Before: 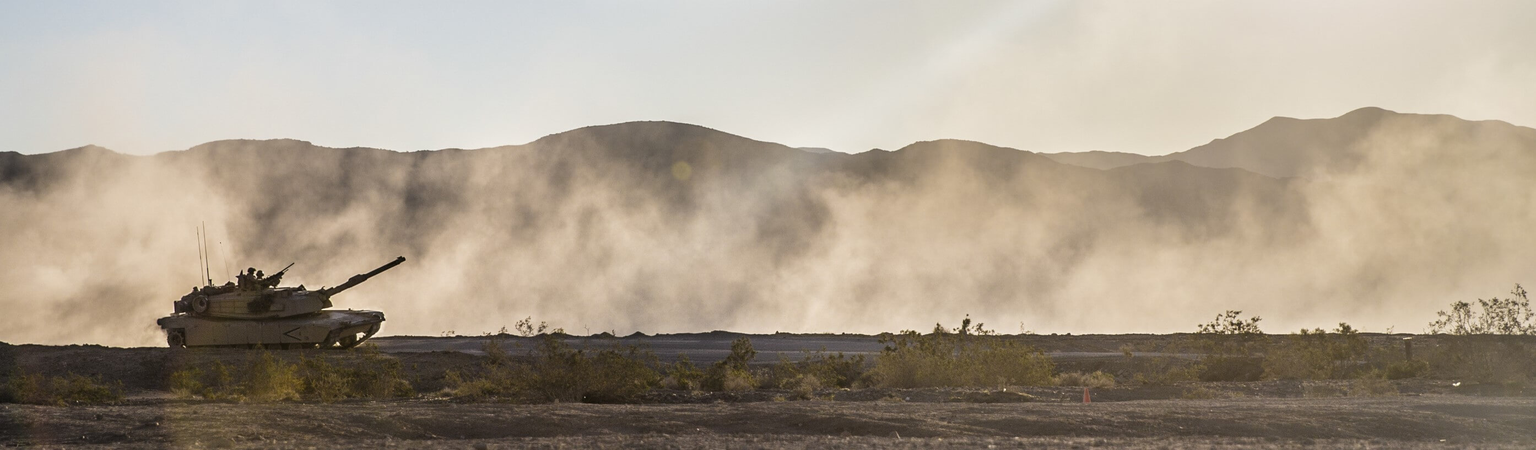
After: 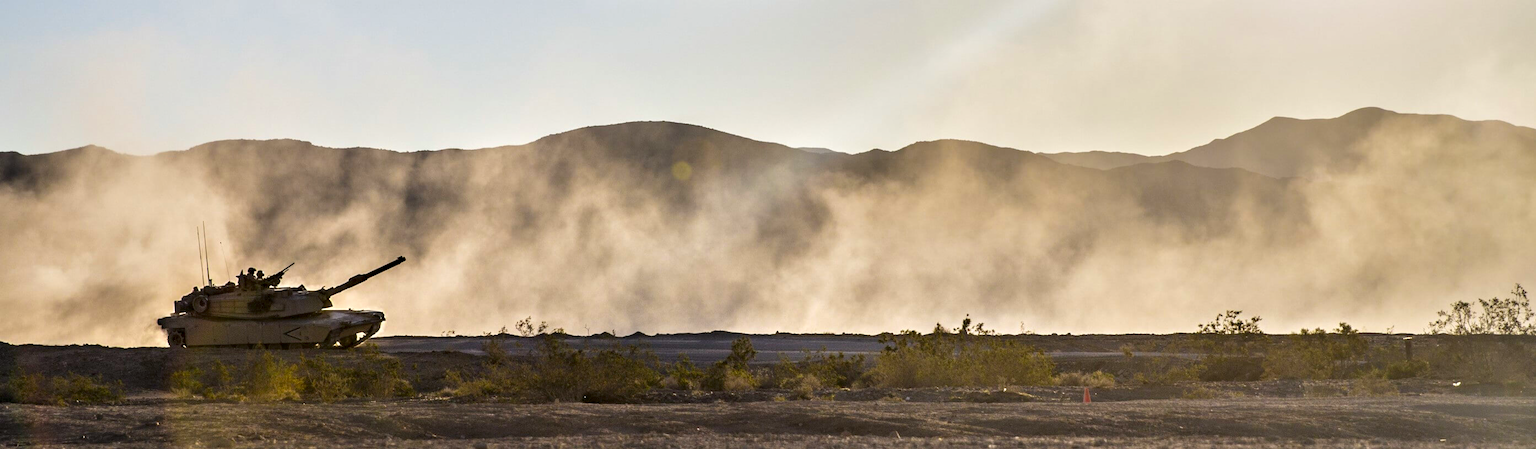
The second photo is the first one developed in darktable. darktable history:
contrast equalizer: octaves 7, y [[0.528, 0.548, 0.563, 0.562, 0.546, 0.526], [0.55 ×6], [0 ×6], [0 ×6], [0 ×6]]
color correction: saturation 1.34
